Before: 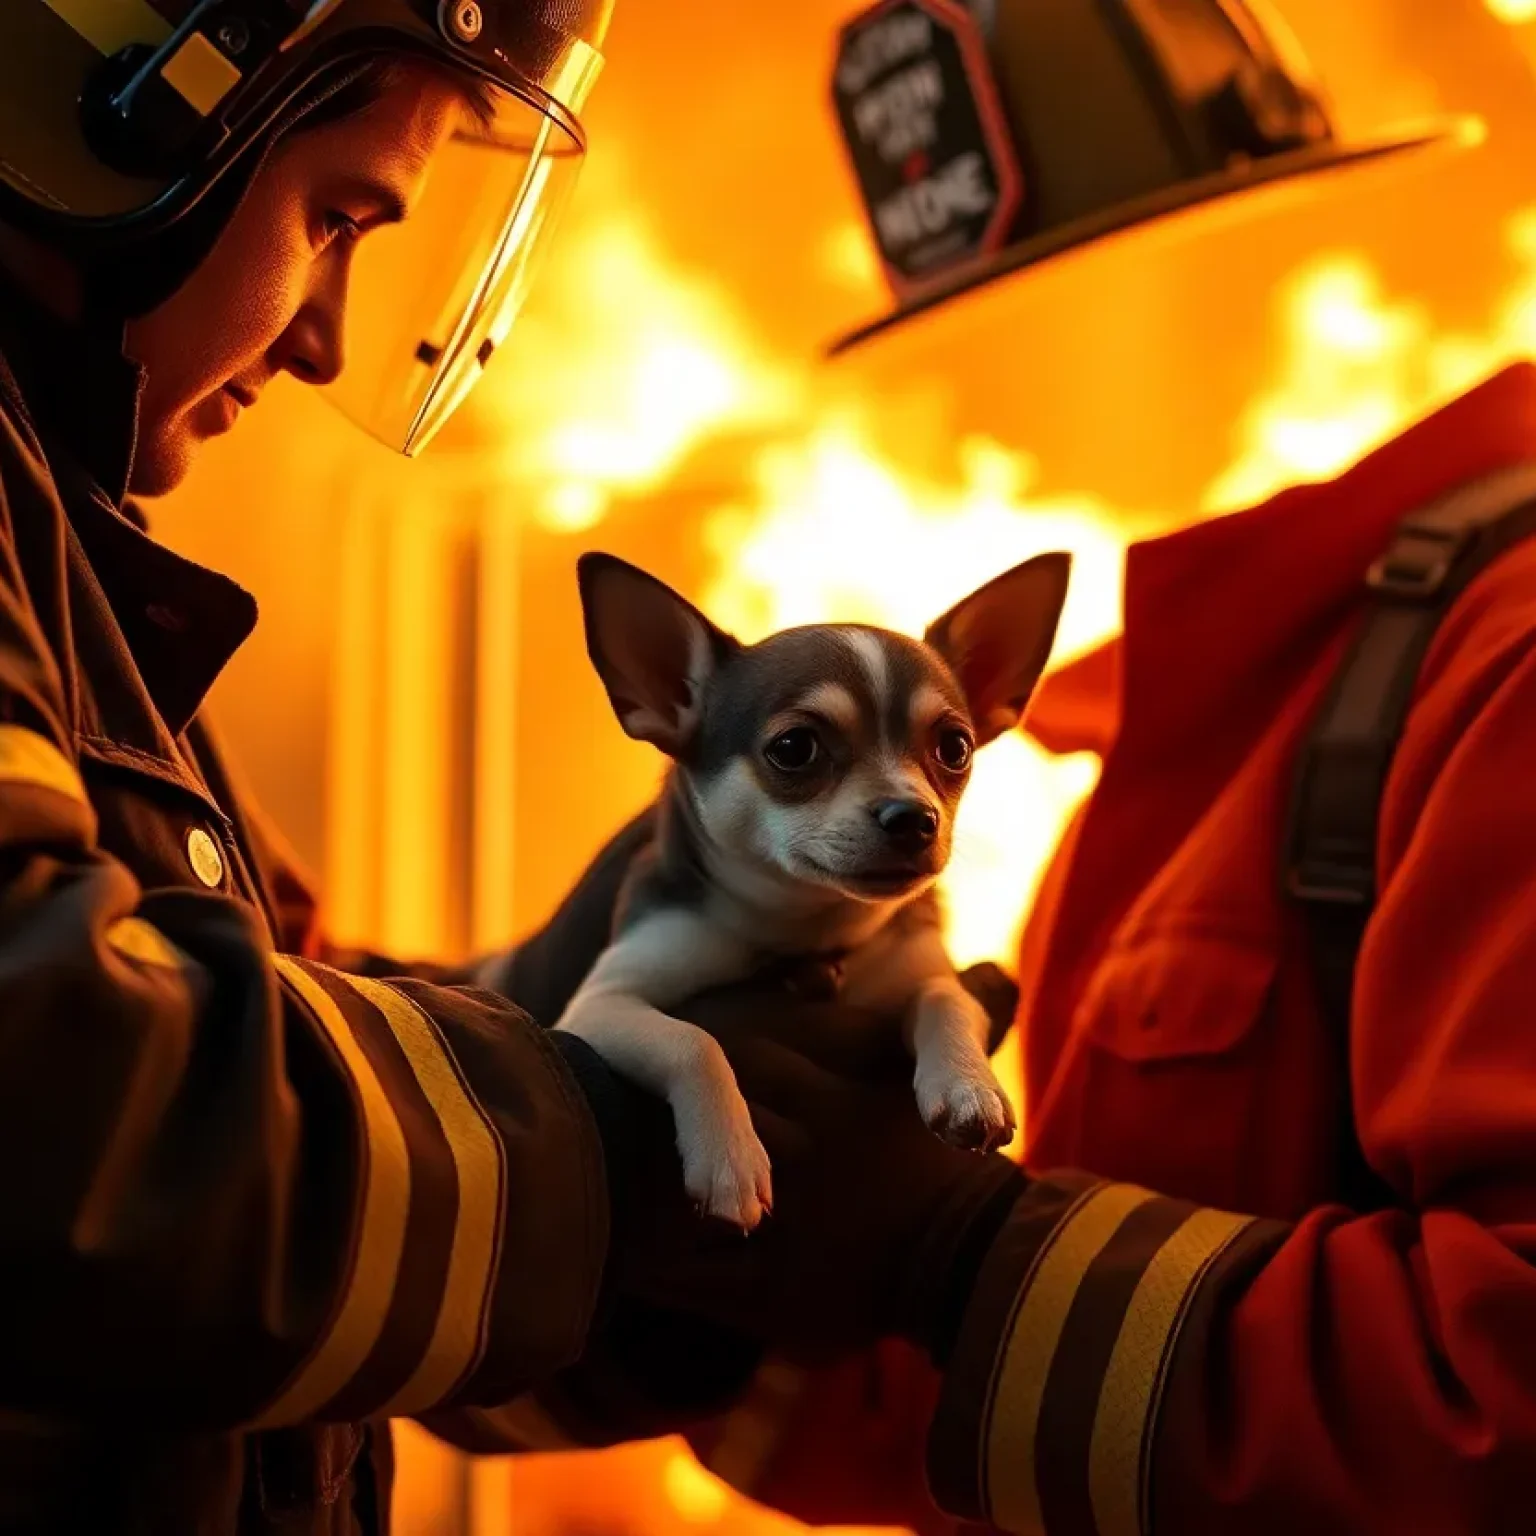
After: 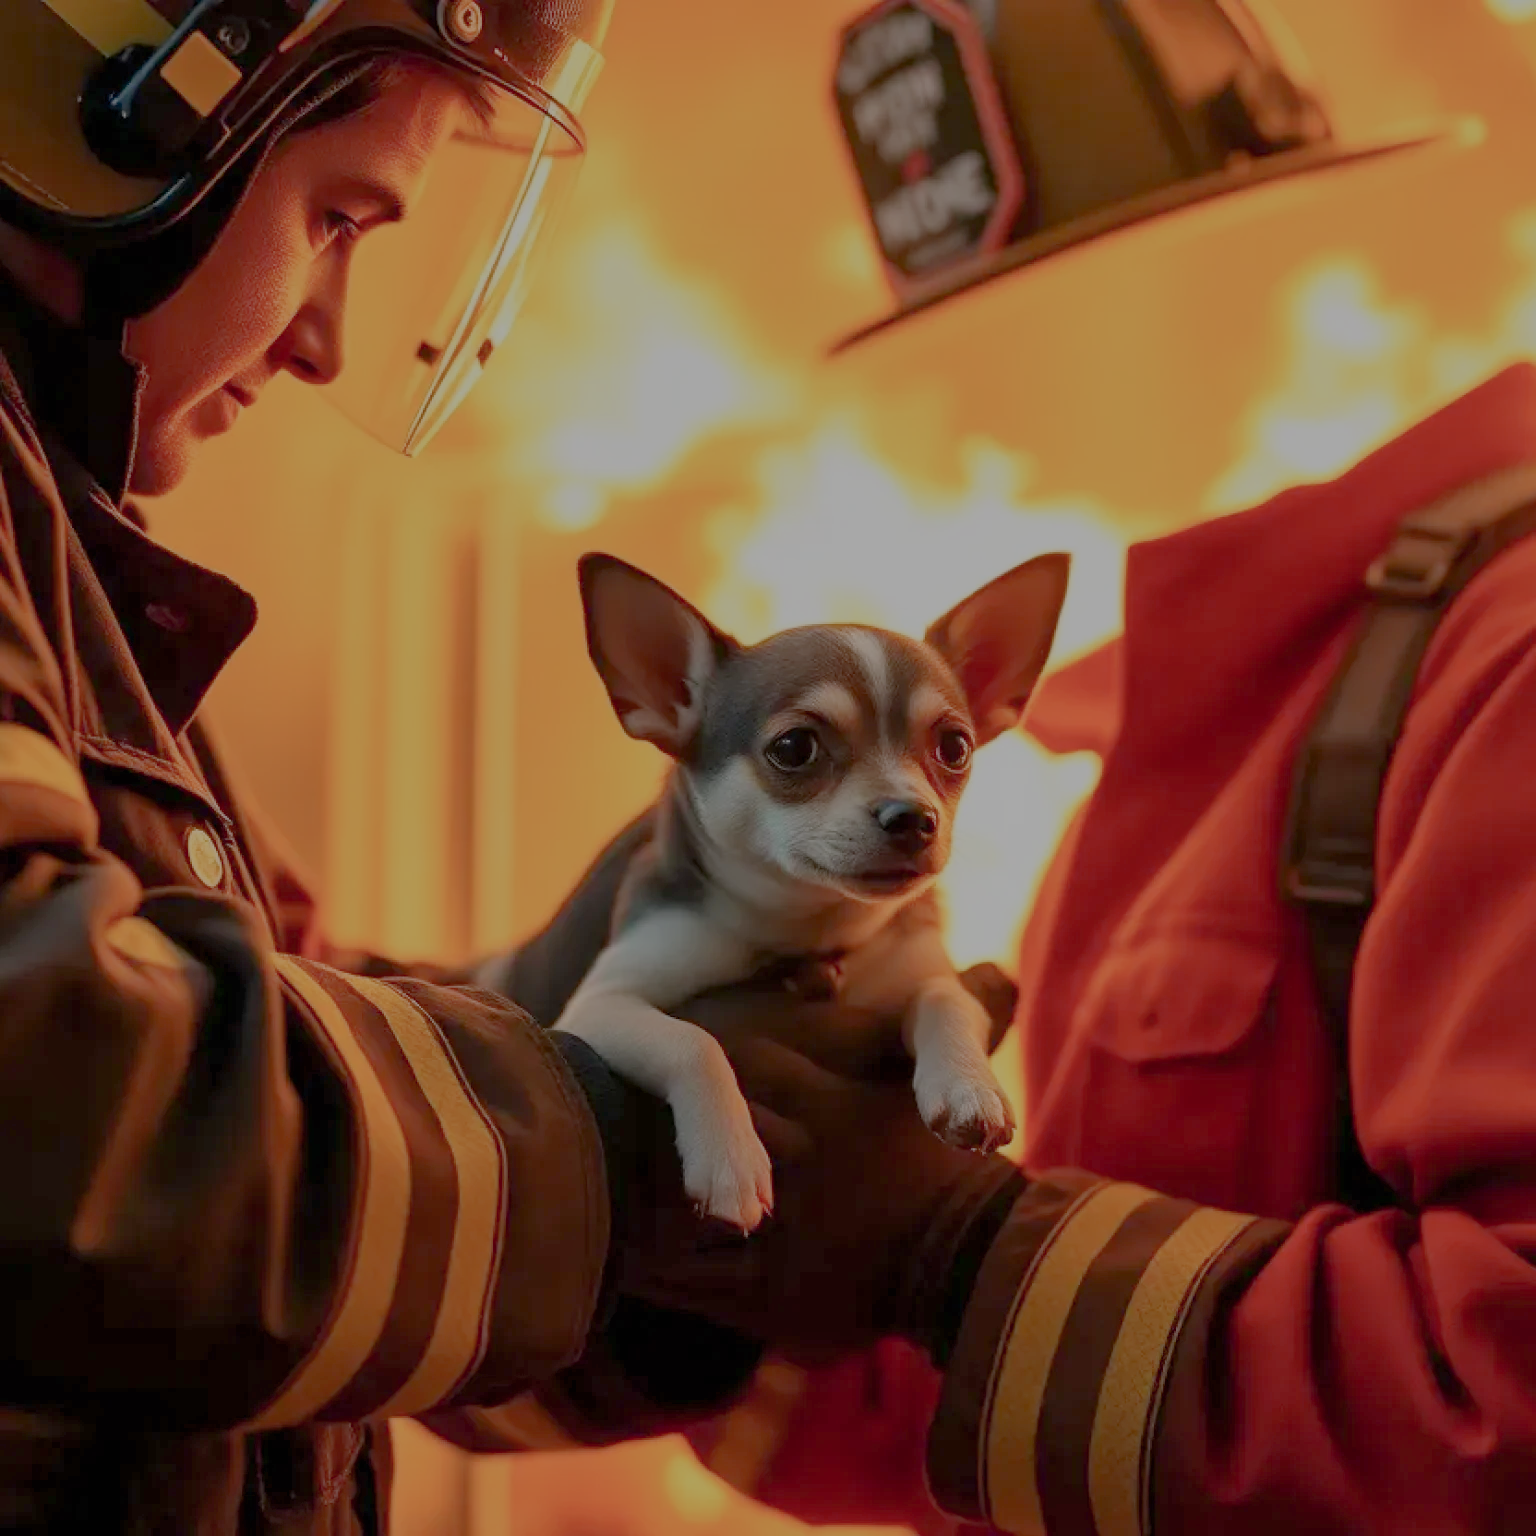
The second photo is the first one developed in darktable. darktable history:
shadows and highlights: shadows 25.73, highlights -24.33
color zones: curves: ch1 [(0.235, 0.558) (0.75, 0.5)]; ch2 [(0.25, 0.462) (0.749, 0.457)]
filmic rgb: black relative exposure -13.94 EV, white relative exposure 7.94 EV, hardness 3.73, latitude 49.34%, contrast 0.514, add noise in highlights 0, preserve chrominance no, color science v3 (2019), use custom middle-gray values true, contrast in highlights soft
